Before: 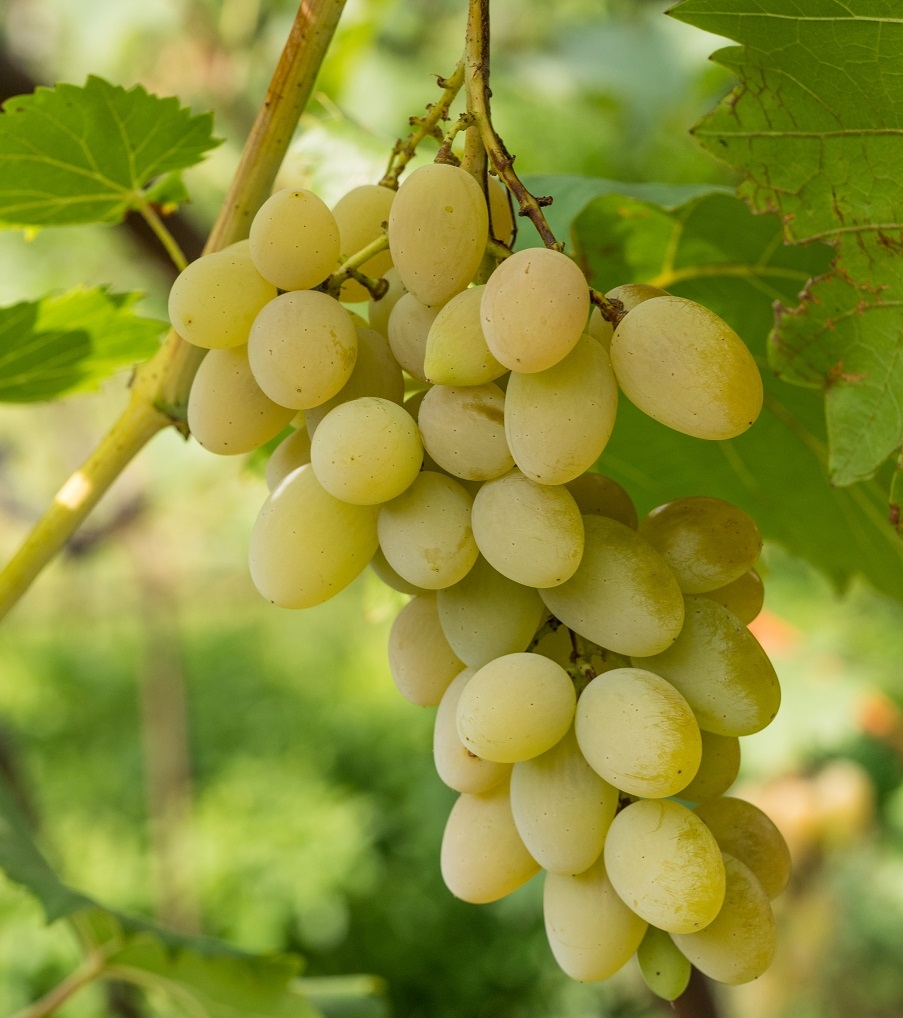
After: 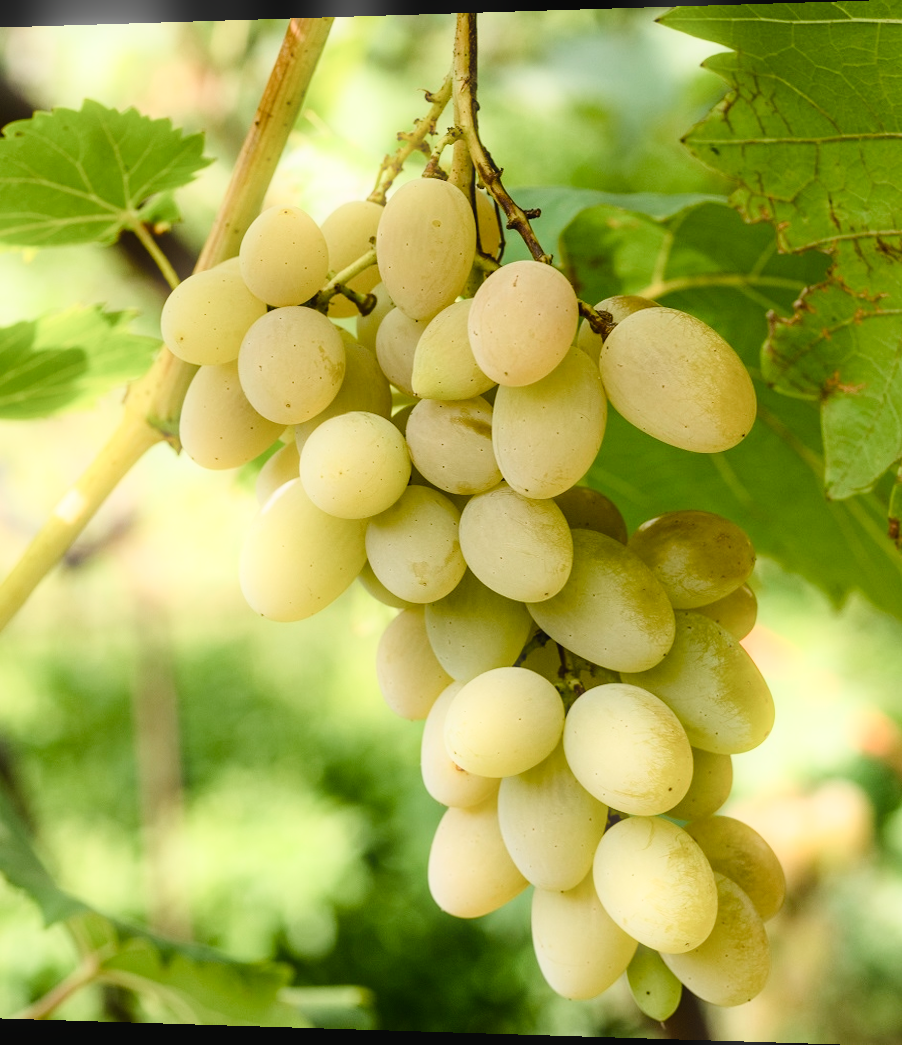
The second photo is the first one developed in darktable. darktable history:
rotate and perspective: lens shift (horizontal) -0.055, automatic cropping off
color balance rgb: shadows lift › luminance -10%, shadows lift › chroma 1%, shadows lift › hue 113°, power › luminance -15%, highlights gain › chroma 0.2%, highlights gain › hue 333°, global offset › luminance 0.5%, perceptual saturation grading › global saturation 20%, perceptual saturation grading › highlights -50%, perceptual saturation grading › shadows 25%, contrast -10%
base curve: curves: ch0 [(0, 0) (0.028, 0.03) (0.121, 0.232) (0.46, 0.748) (0.859, 0.968) (1, 1)]
bloom: size 5%, threshold 95%, strength 15%
